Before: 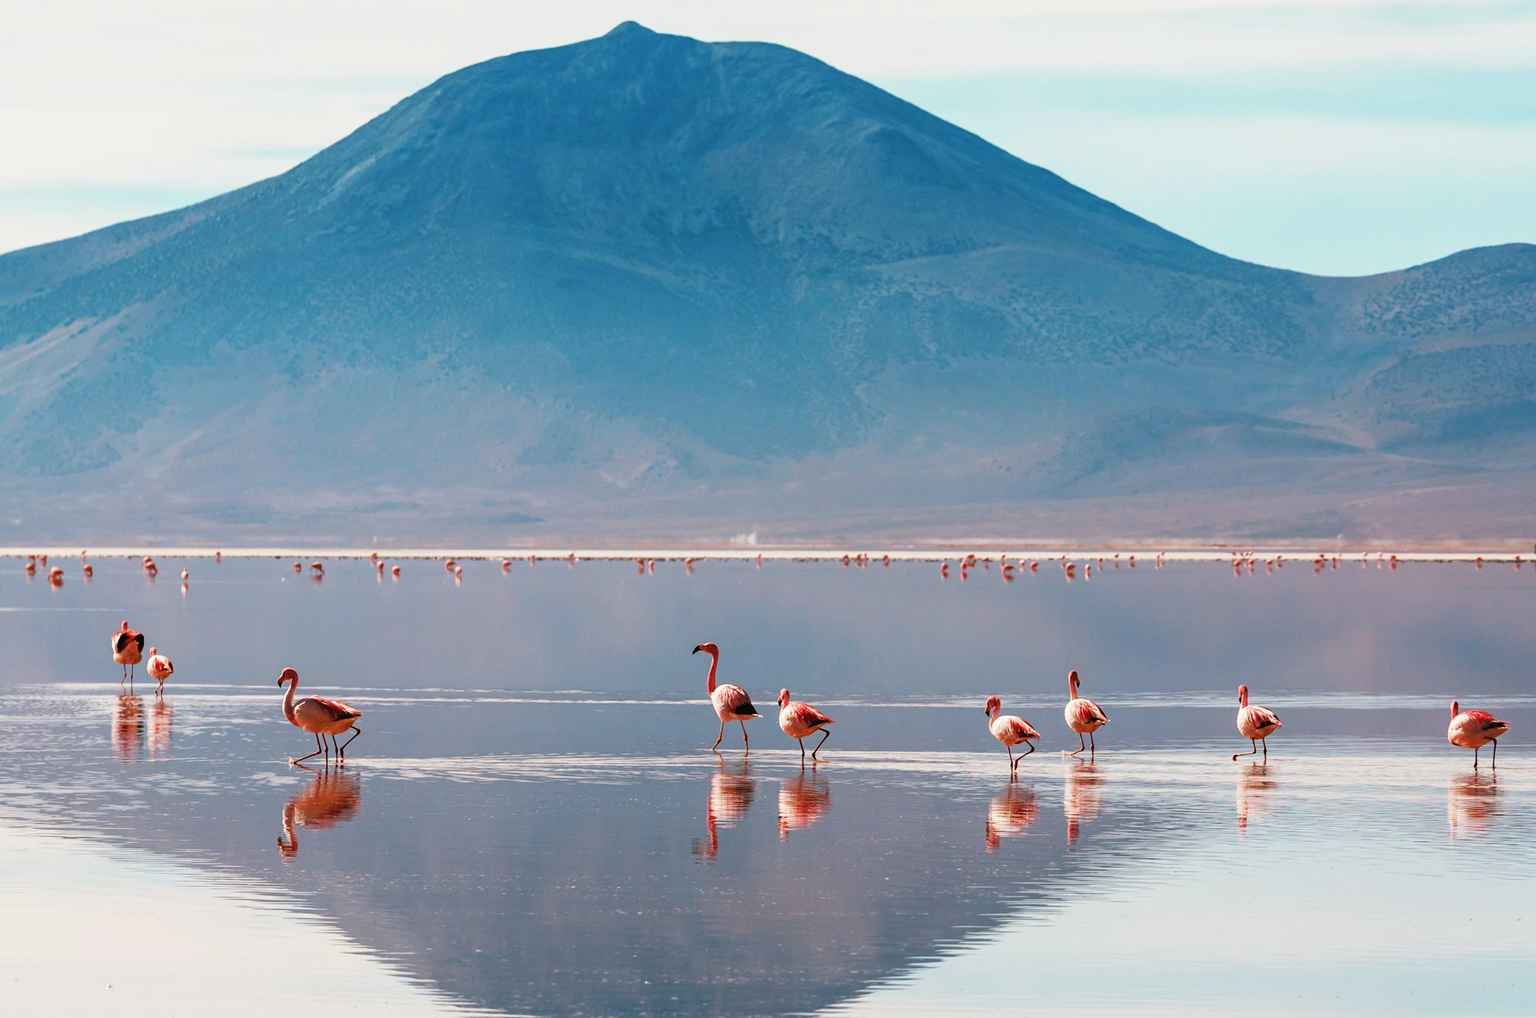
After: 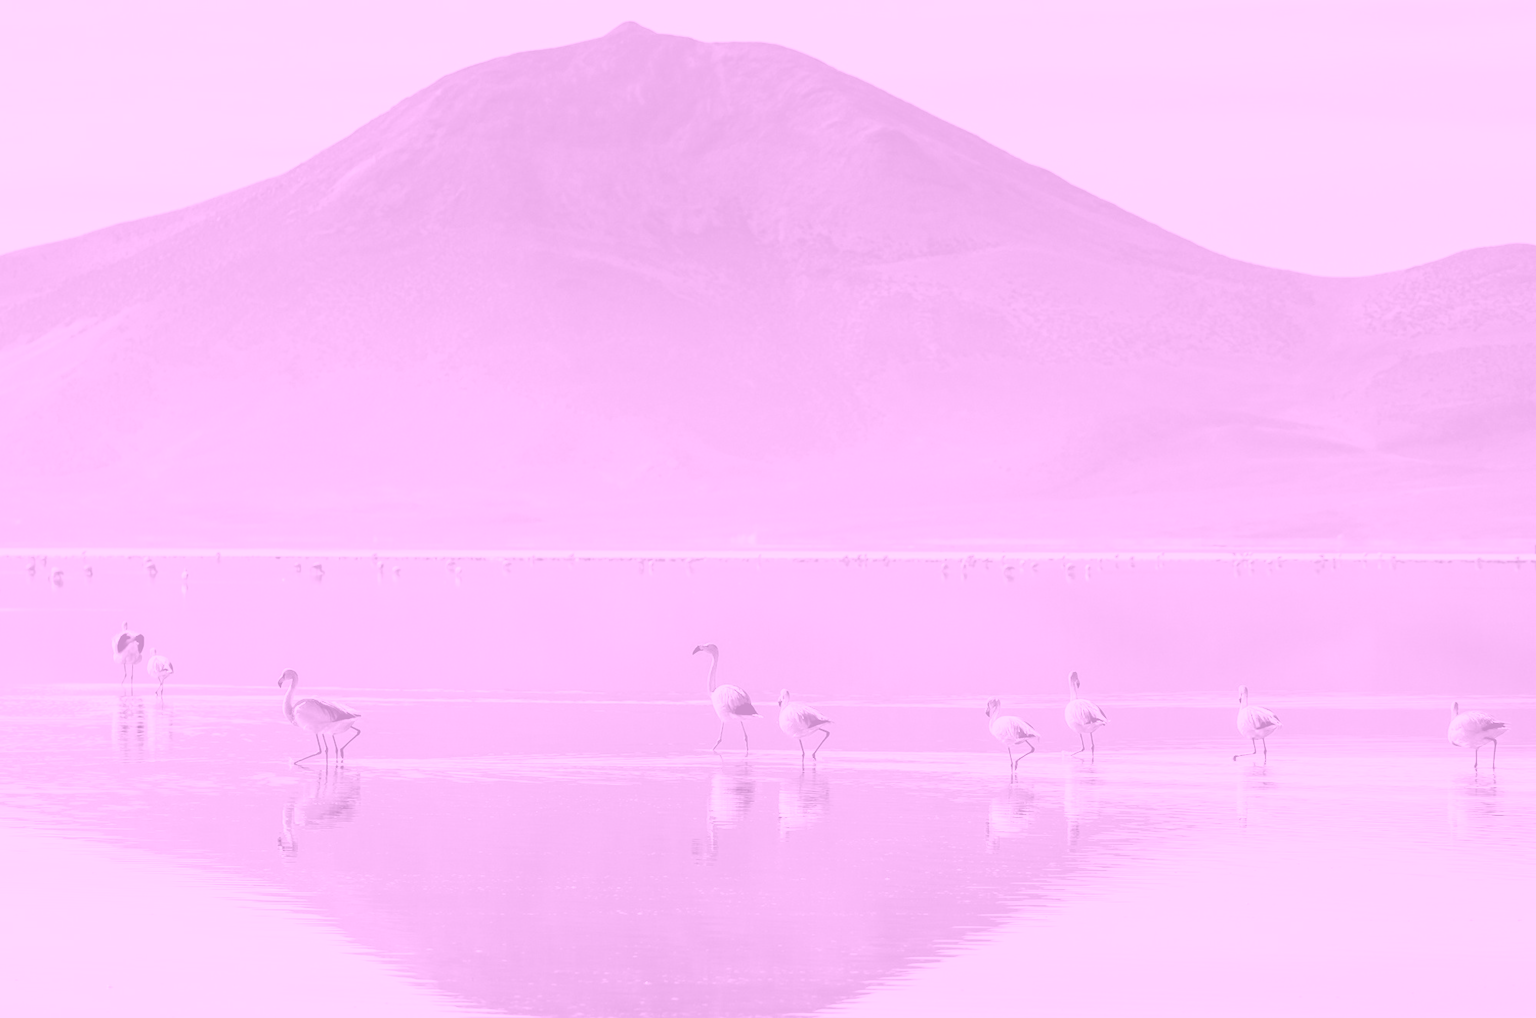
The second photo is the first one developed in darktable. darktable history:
exposure: black level correction 0.011, exposure -0.478 EV, compensate highlight preservation false
rgb levels: mode RGB, independent channels, levels [[0, 0.474, 1], [0, 0.5, 1], [0, 0.5, 1]]
color zones: curves: ch0 [(0, 0.65) (0.096, 0.644) (0.221, 0.539) (0.429, 0.5) (0.571, 0.5) (0.714, 0.5) (0.857, 0.5) (1, 0.65)]; ch1 [(0, 0.5) (0.143, 0.5) (0.257, -0.002) (0.429, 0.04) (0.571, -0.001) (0.714, -0.015) (0.857, 0.024) (1, 0.5)]
color balance rgb: perceptual saturation grading › global saturation 25%, perceptual brilliance grading › mid-tones 10%, perceptual brilliance grading › shadows 15%, global vibrance 20%
color calibration: illuminant as shot in camera, x 0.442, y 0.413, temperature 2903.13 K
local contrast: highlights 100%, shadows 100%, detail 120%, midtone range 0.2
white balance: red 0.986, blue 1.01
colorize: hue 331.2°, saturation 75%, source mix 30.28%, lightness 70.52%, version 1
